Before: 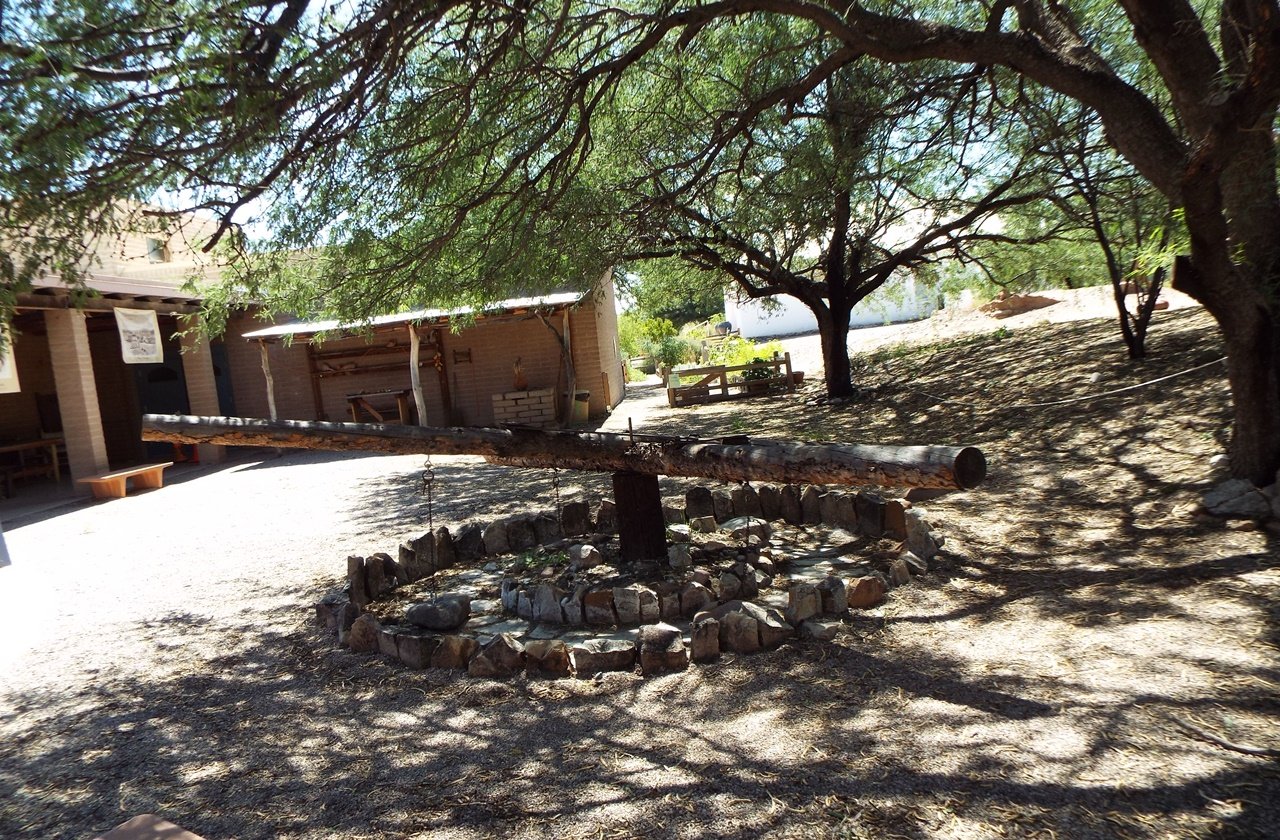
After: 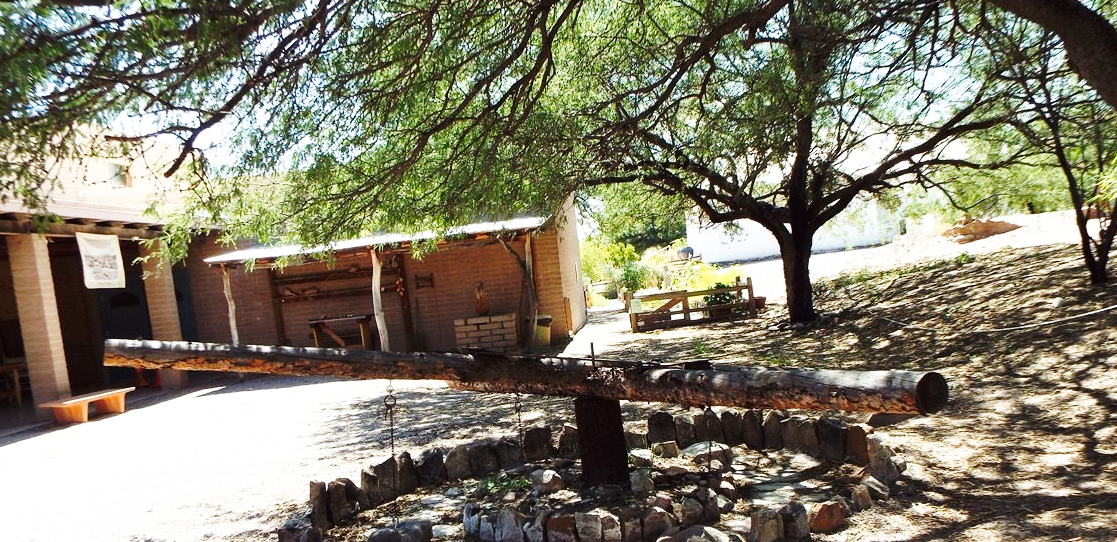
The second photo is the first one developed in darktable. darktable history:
tone curve: curves: ch0 [(0, 0) (0.003, 0.003) (0.011, 0.012) (0.025, 0.026) (0.044, 0.046) (0.069, 0.072) (0.1, 0.104) (0.136, 0.141) (0.177, 0.185) (0.224, 0.247) (0.277, 0.335) (0.335, 0.447) (0.399, 0.539) (0.468, 0.636) (0.543, 0.723) (0.623, 0.803) (0.709, 0.873) (0.801, 0.936) (0.898, 0.978) (1, 1)], preserve colors none
crop: left 3.015%, top 8.969%, right 9.647%, bottom 26.457%
